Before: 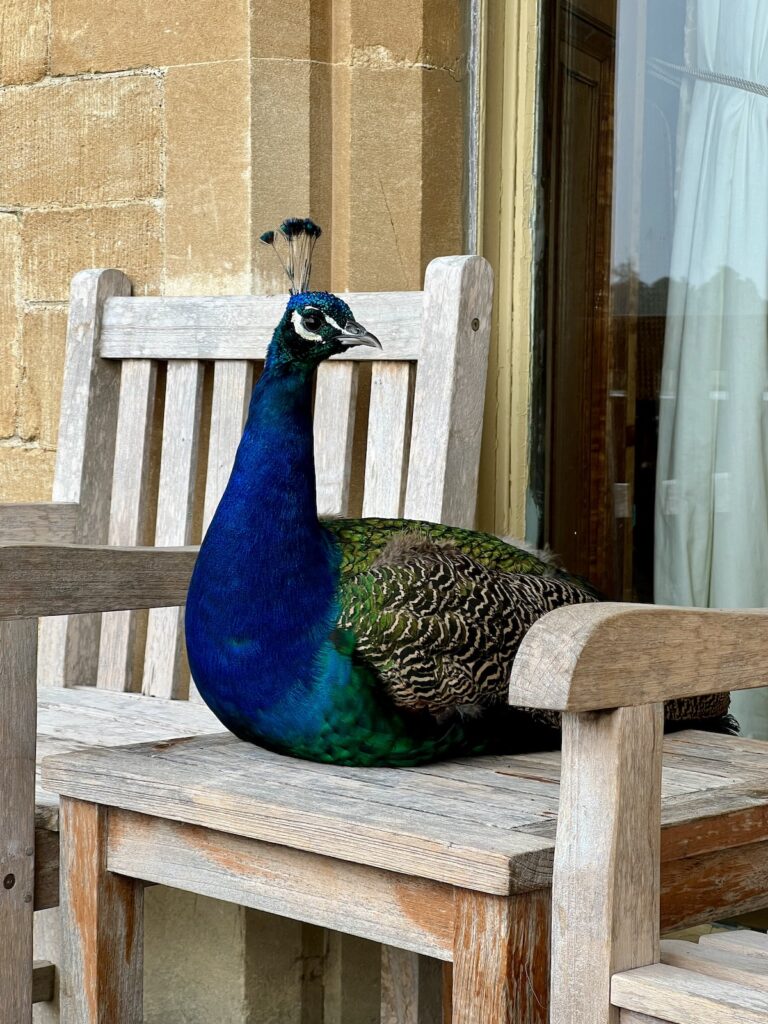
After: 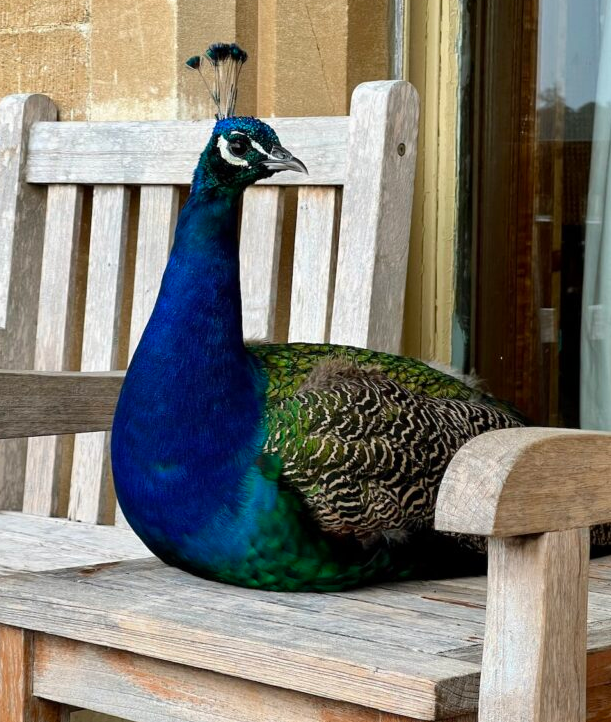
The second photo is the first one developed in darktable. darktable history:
crop: left 9.719%, top 17.102%, right 10.647%, bottom 12.297%
